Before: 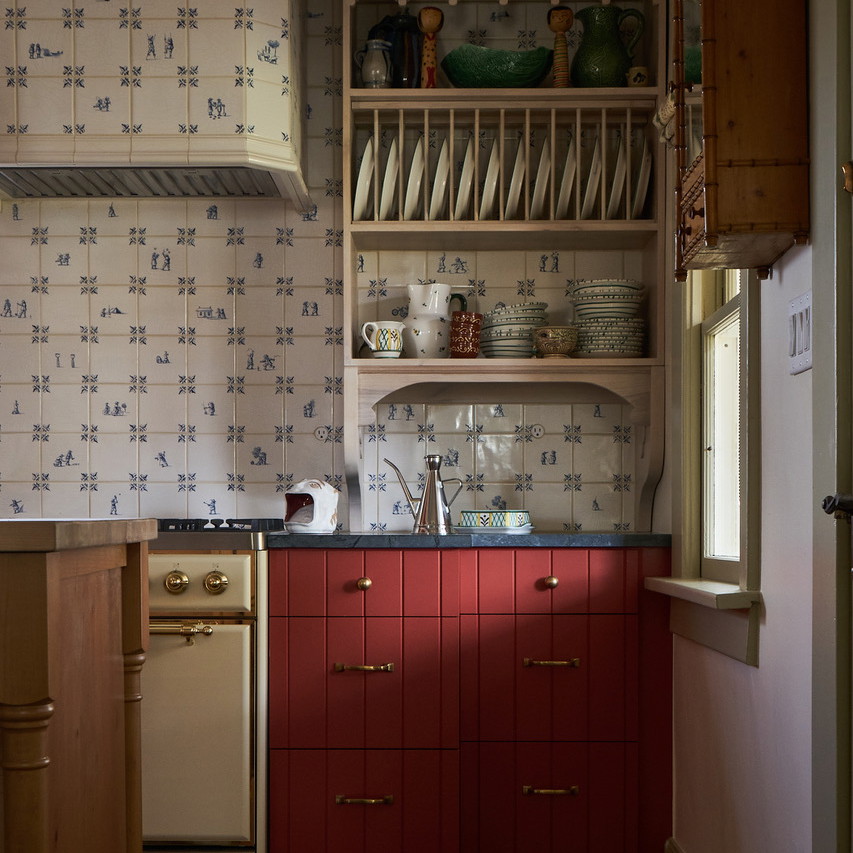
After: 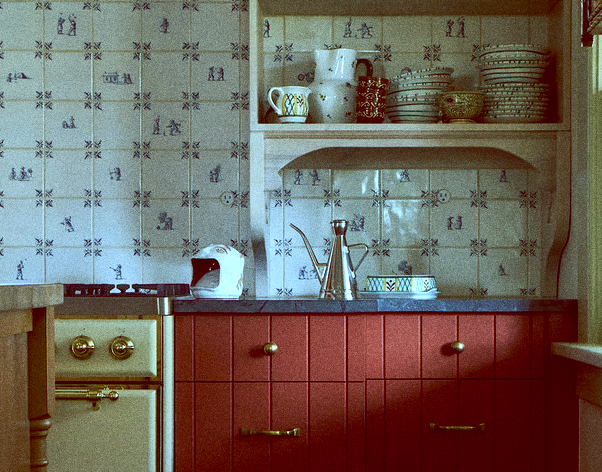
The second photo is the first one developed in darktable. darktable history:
crop: left 11.123%, top 27.61%, right 18.3%, bottom 17.034%
exposure: black level correction 0.001, exposure 0.5 EV, compensate exposure bias true, compensate highlight preservation false
color balance: lift [1, 1.015, 0.987, 0.985], gamma [1, 0.959, 1.042, 0.958], gain [0.927, 0.938, 1.072, 0.928], contrast 1.5%
white balance: red 0.871, blue 1.249
grain: coarseness 0.09 ISO, strength 40%
